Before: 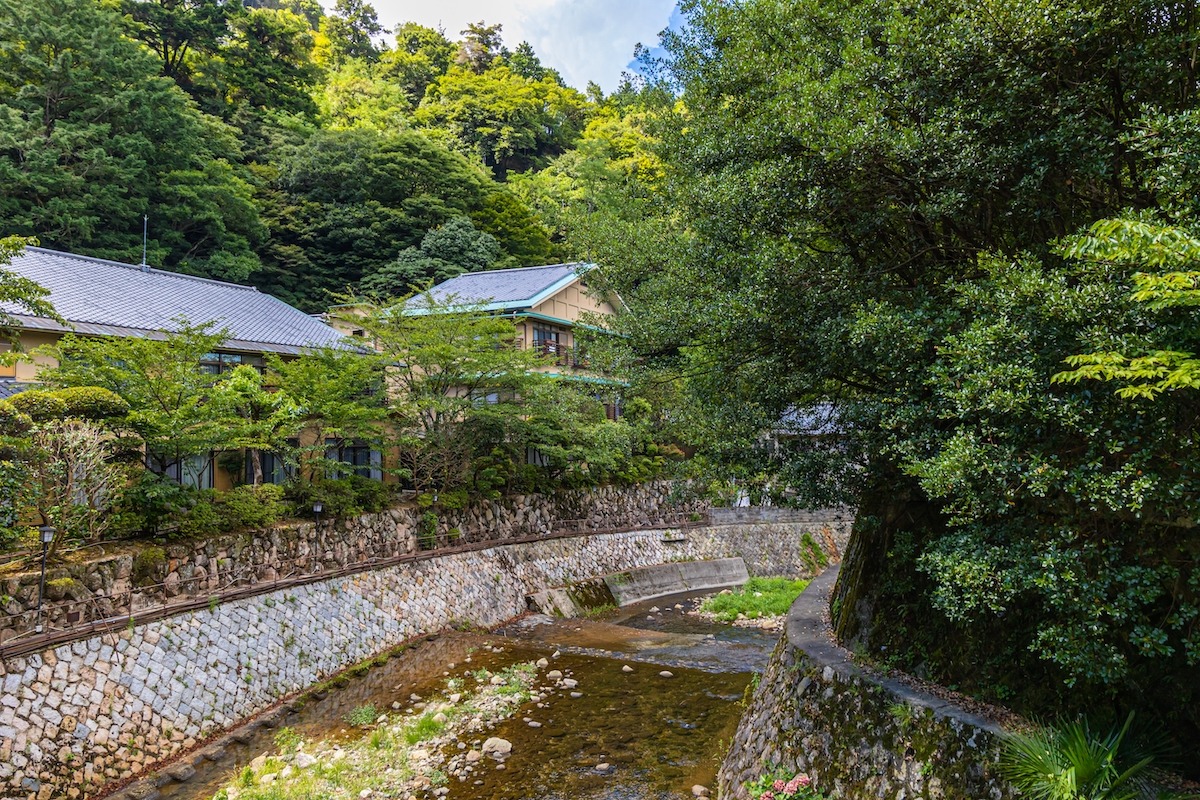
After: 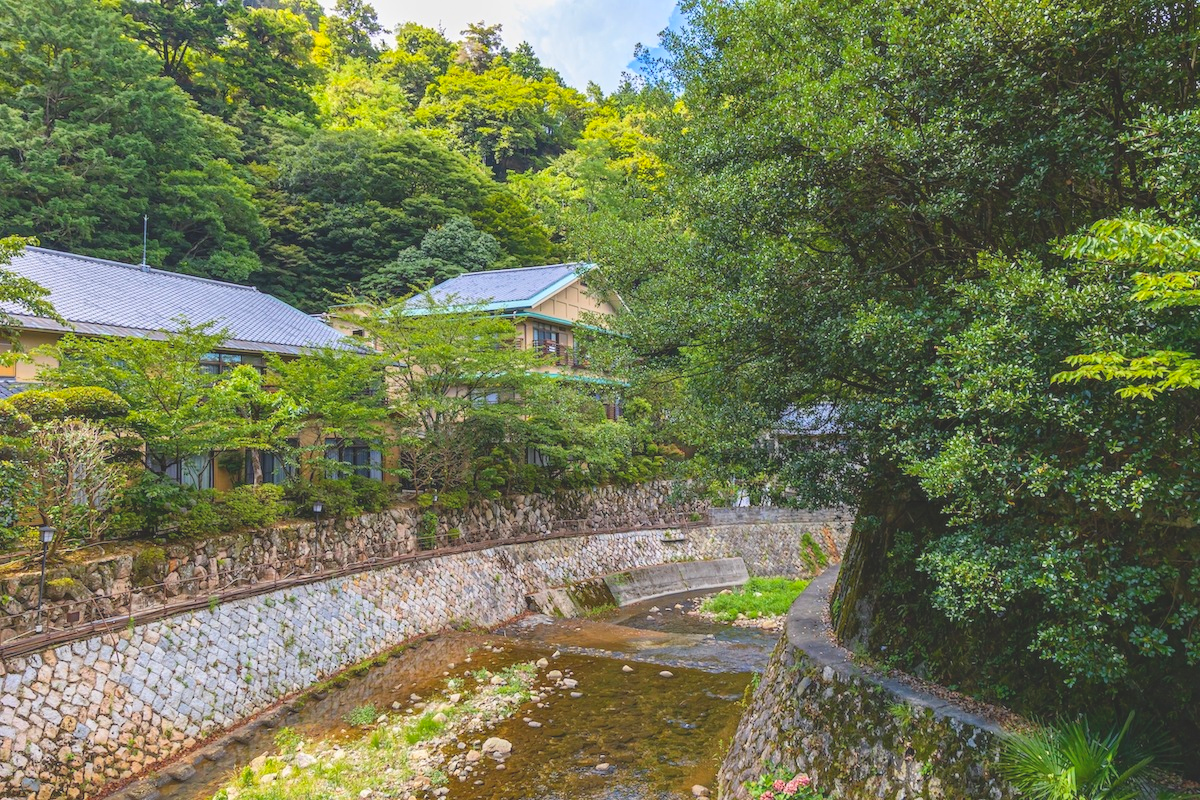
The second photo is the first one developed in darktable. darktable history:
contrast brightness saturation: contrast -0.29
exposure: exposure 0.698 EV, compensate highlight preservation false
